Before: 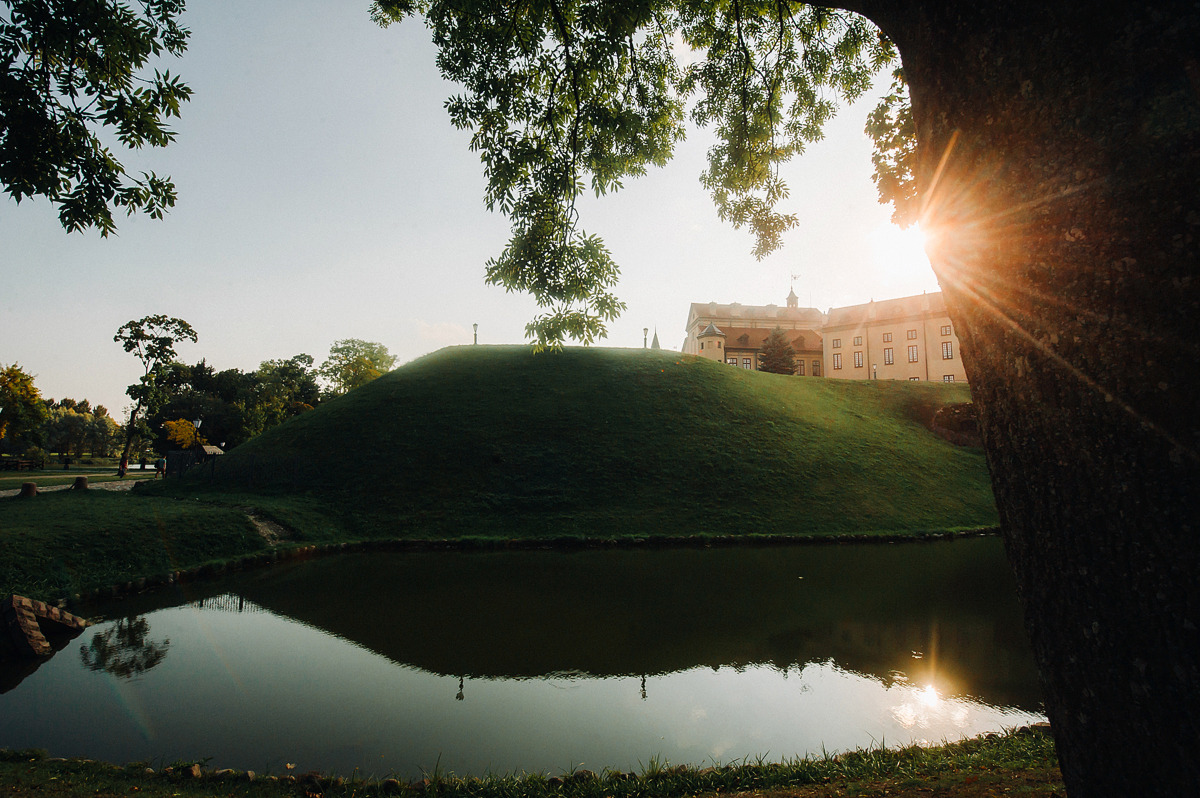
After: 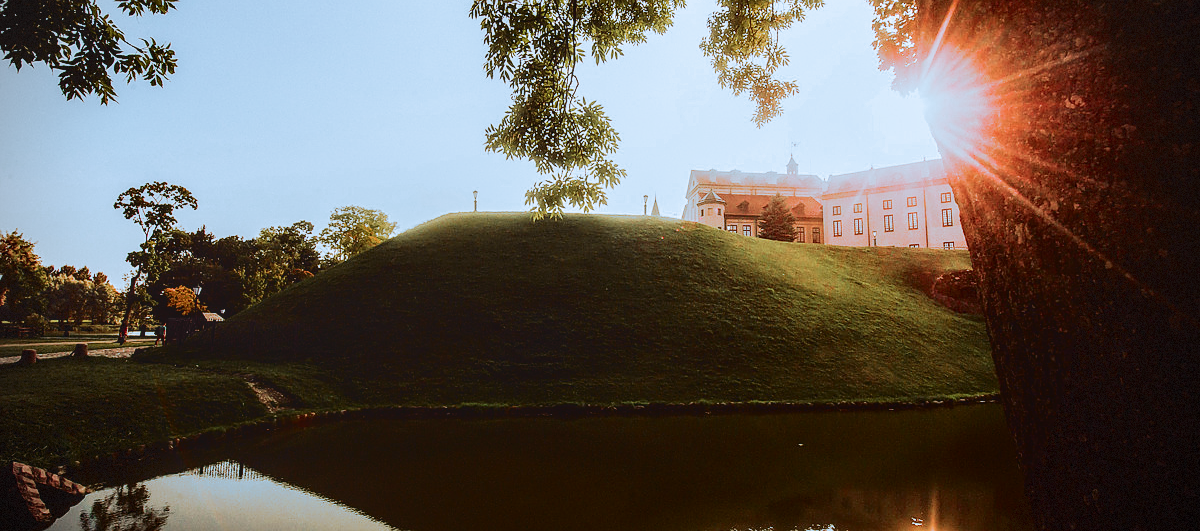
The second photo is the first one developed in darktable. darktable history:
vignetting: dithering 8-bit output, unbound false
white balance: emerald 1
sharpen: radius 1
split-toning: shadows › hue 351.18°, shadows › saturation 0.86, highlights › hue 218.82°, highlights › saturation 0.73, balance -19.167
local contrast: on, module defaults
crop: top 16.727%, bottom 16.727%
rgb levels: mode RGB, independent channels, levels [[0, 0.474, 1], [0, 0.5, 1], [0, 0.5, 1]]
tone curve: curves: ch0 [(0.003, 0.032) (0.037, 0.037) (0.149, 0.117) (0.297, 0.318) (0.41, 0.48) (0.541, 0.649) (0.722, 0.857) (0.875, 0.946) (1, 0.98)]; ch1 [(0, 0) (0.305, 0.325) (0.453, 0.437) (0.482, 0.474) (0.501, 0.498) (0.506, 0.503) (0.559, 0.576) (0.6, 0.635) (0.656, 0.707) (1, 1)]; ch2 [(0, 0) (0.323, 0.277) (0.408, 0.399) (0.45, 0.48) (0.499, 0.502) (0.515, 0.532) (0.573, 0.602) (0.653, 0.675) (0.75, 0.756) (1, 1)], color space Lab, independent channels, preserve colors none
